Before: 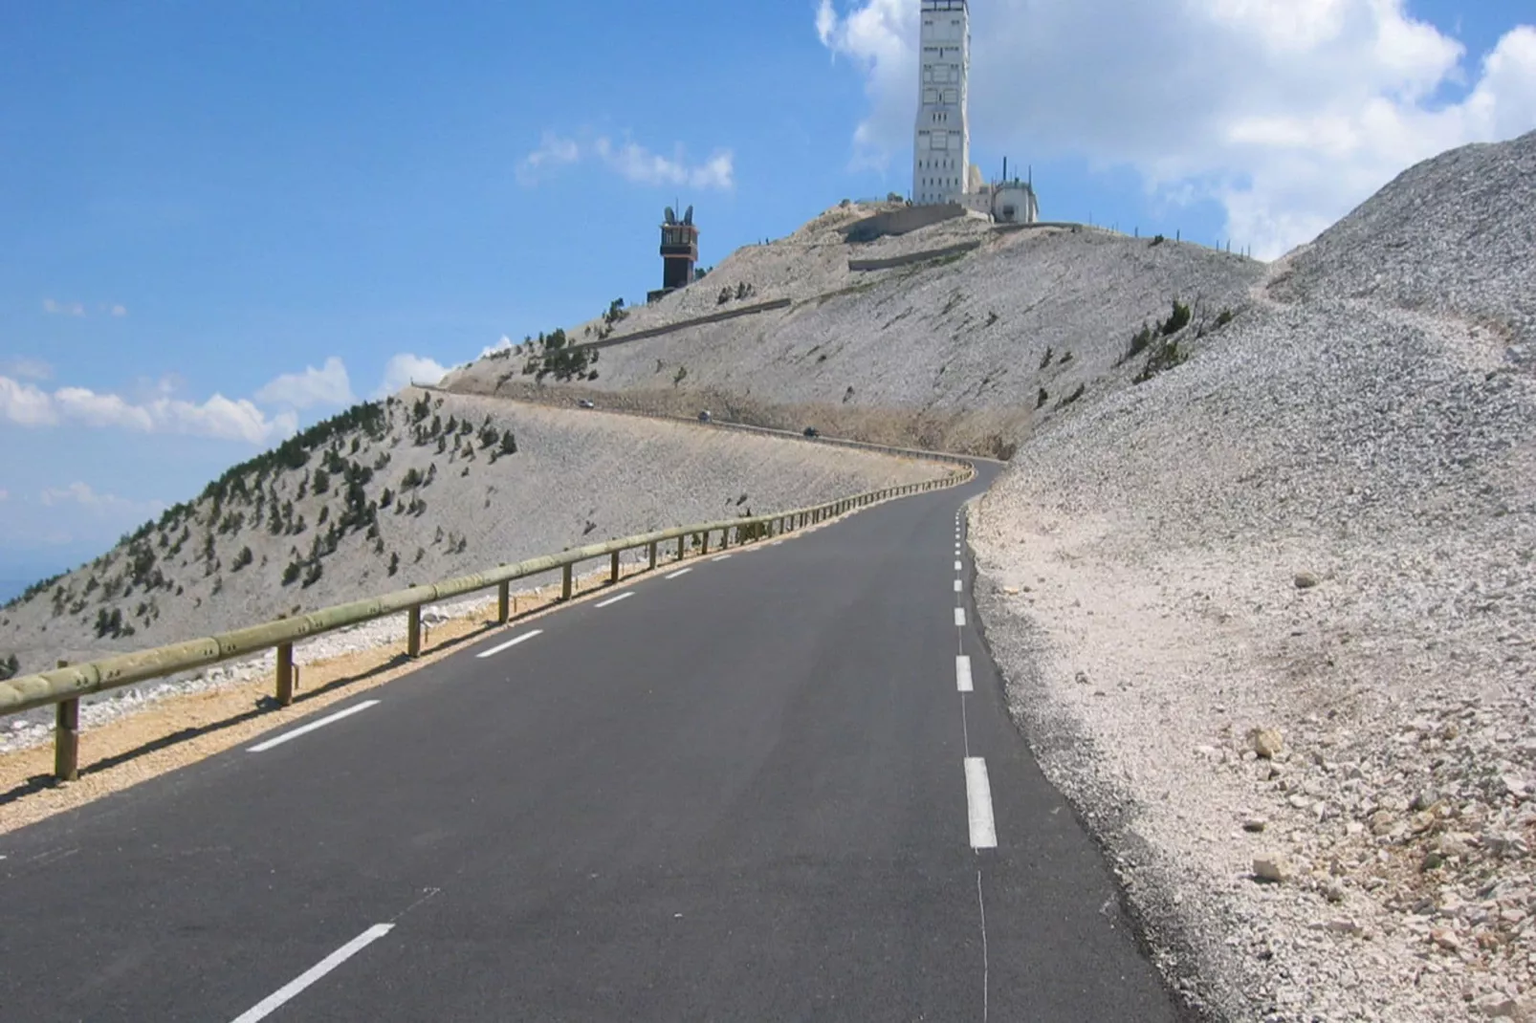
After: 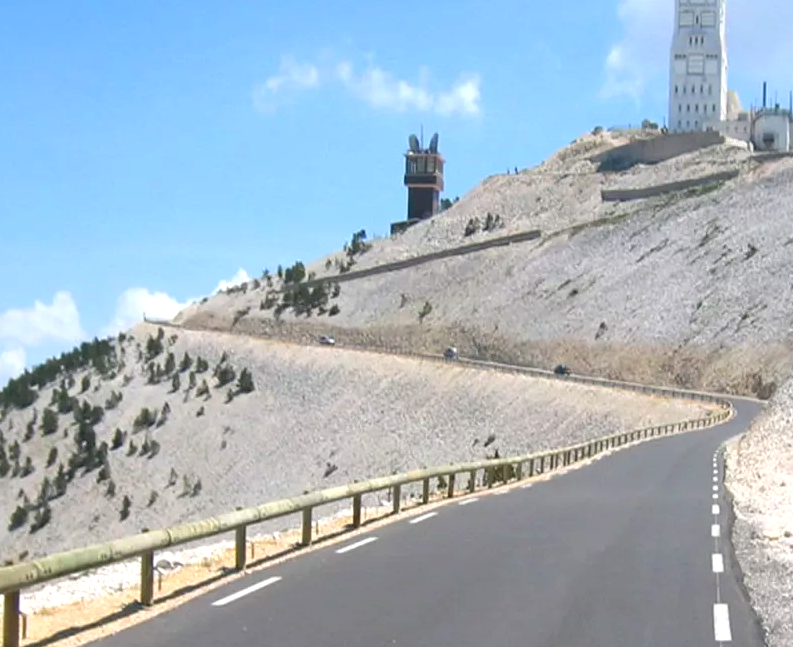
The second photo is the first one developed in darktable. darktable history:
exposure: black level correction 0, exposure 0.693 EV, compensate highlight preservation false
crop: left 17.828%, top 7.73%, right 32.794%, bottom 31.767%
